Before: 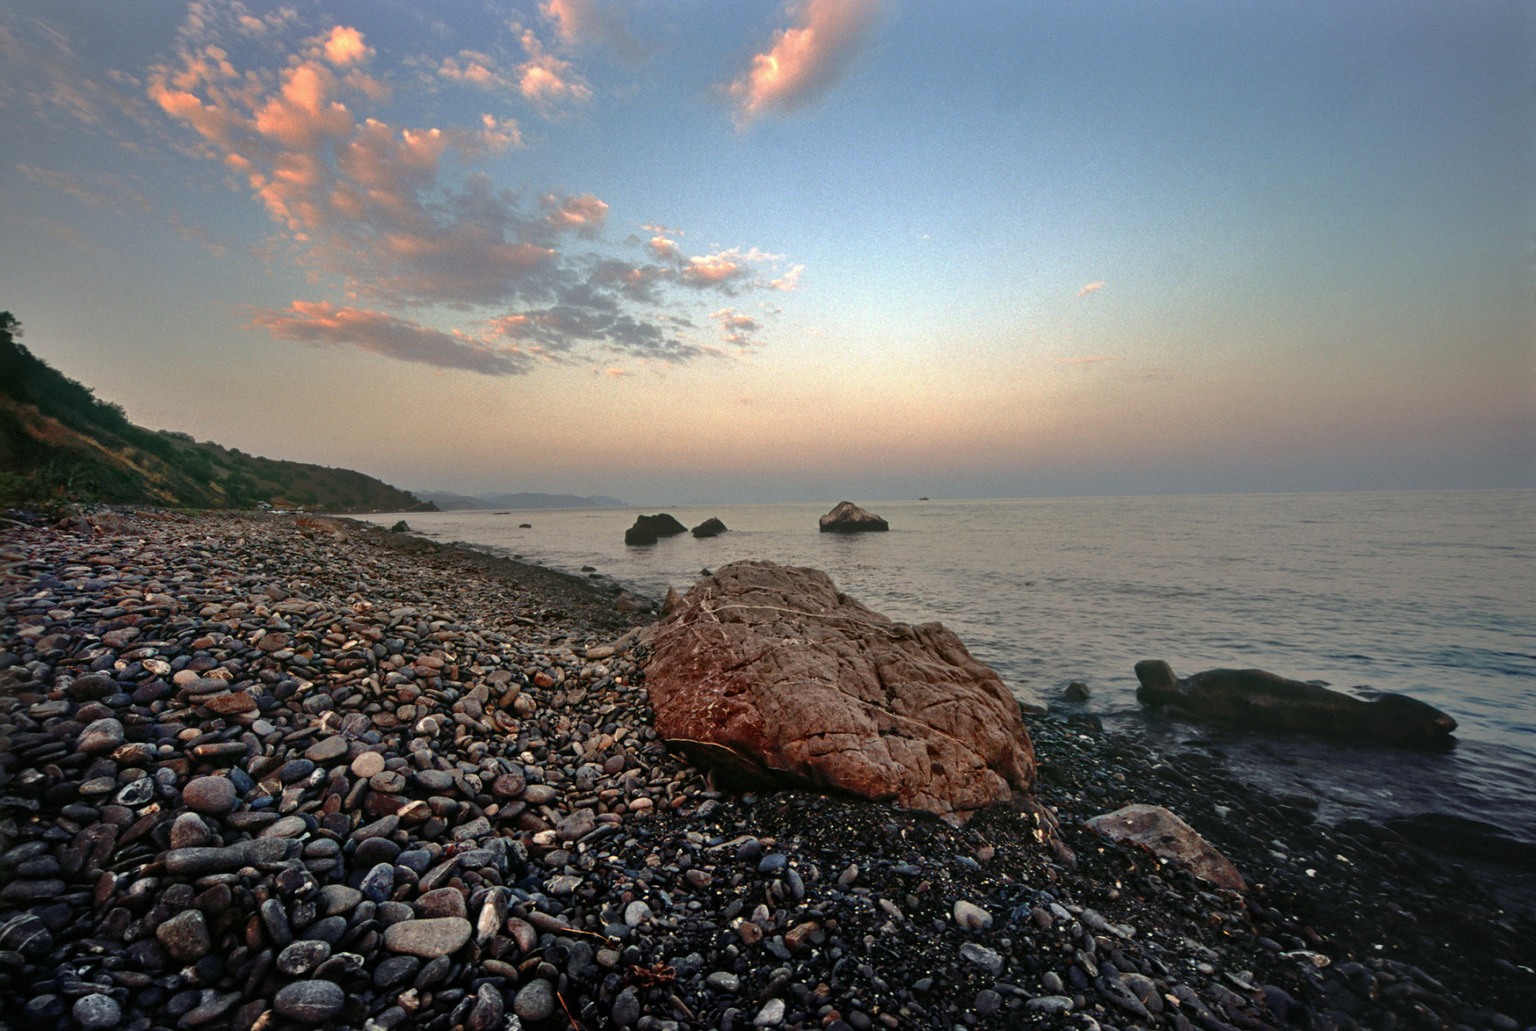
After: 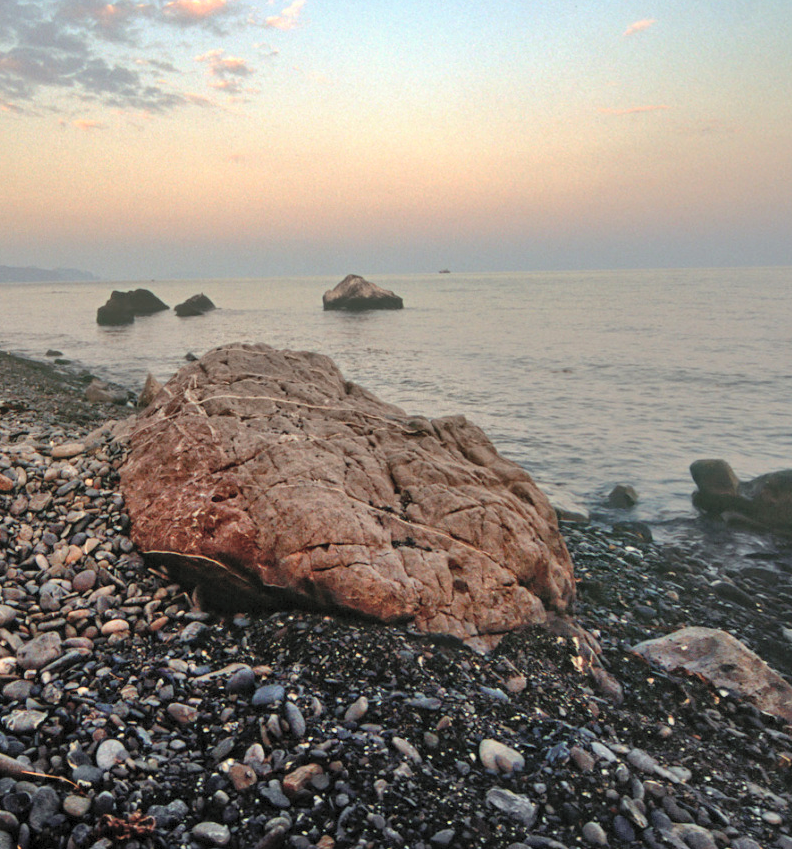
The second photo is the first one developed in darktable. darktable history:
crop: left 35.32%, top 25.756%, right 19.984%, bottom 3.425%
contrast brightness saturation: brightness 0.28
